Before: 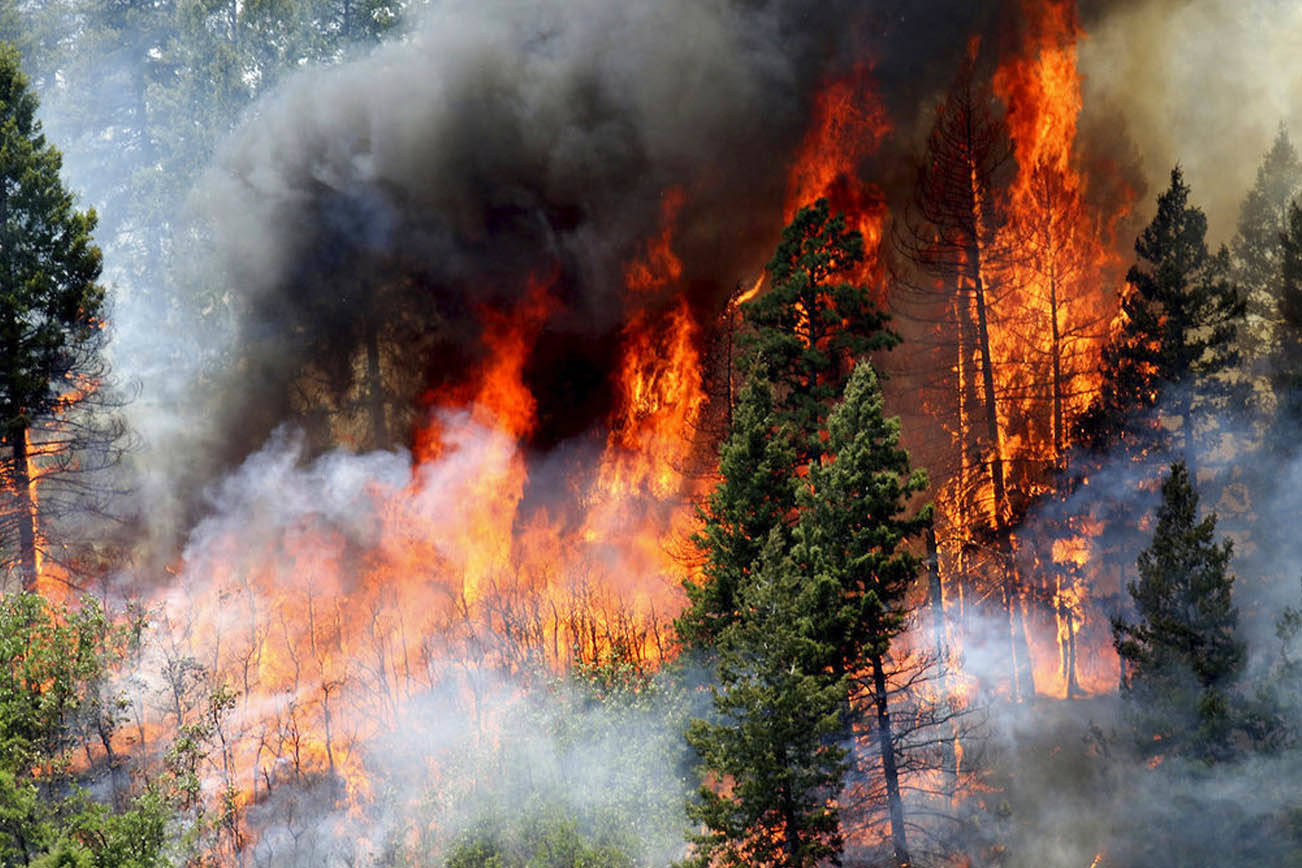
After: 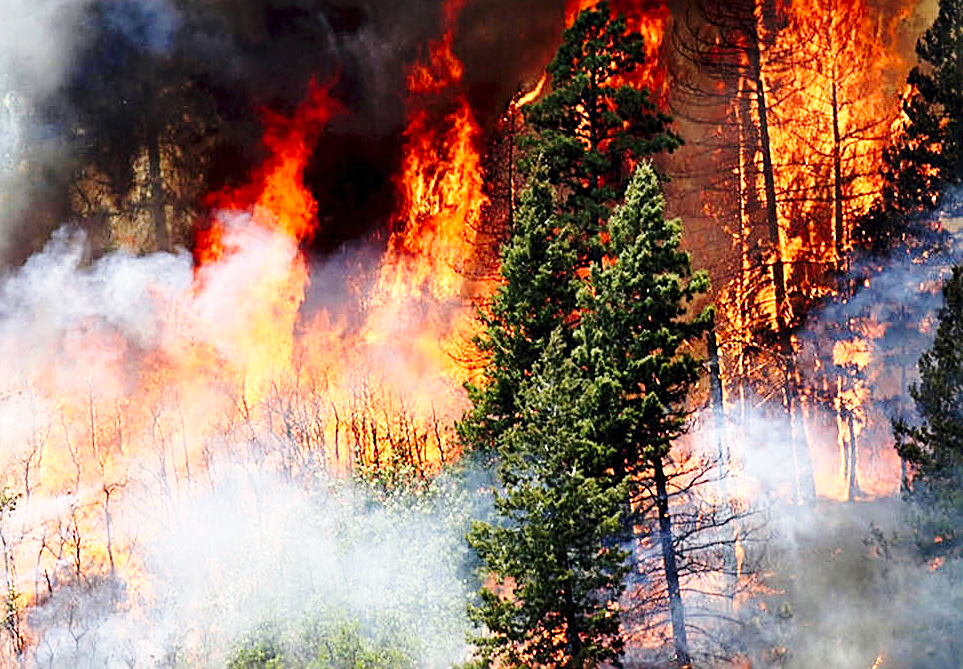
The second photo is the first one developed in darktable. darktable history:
sharpen: radius 2.531, amount 0.628
crop: left 16.871%, top 22.857%, right 9.116%
exposure: exposure 0.131 EV, compensate highlight preservation false
base curve: curves: ch0 [(0, 0) (0.028, 0.03) (0.121, 0.232) (0.46, 0.748) (0.859, 0.968) (1, 1)], preserve colors none
